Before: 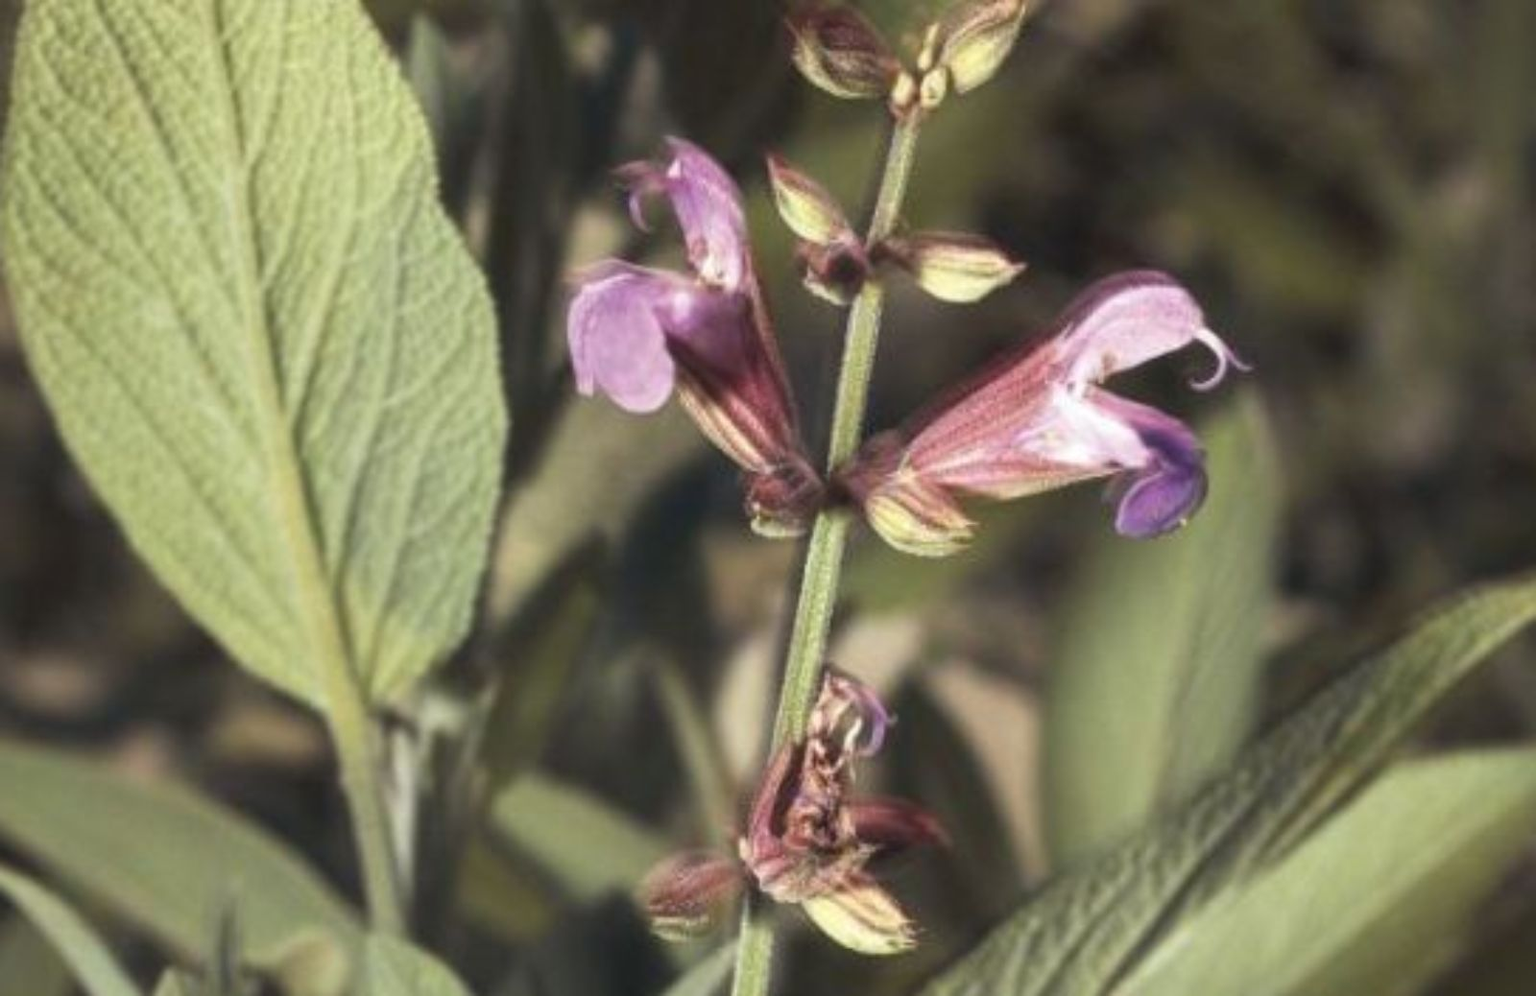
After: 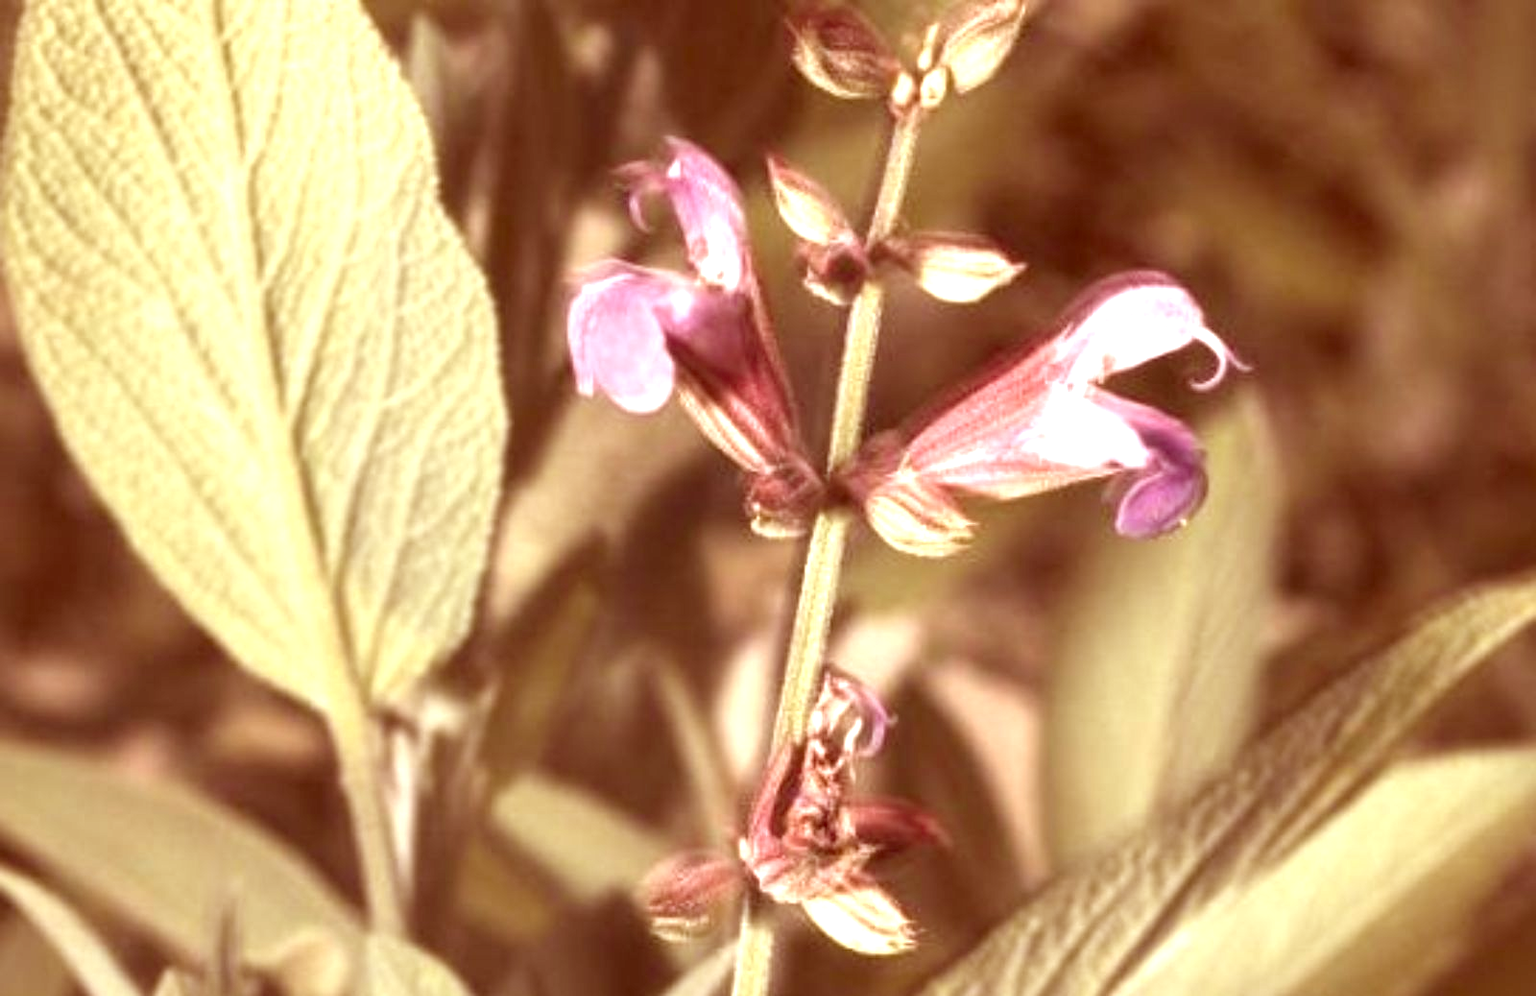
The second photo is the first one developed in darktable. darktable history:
color correction: highlights a* 9.03, highlights b* 8.71, shadows a* 40, shadows b* 40, saturation 0.8
exposure: black level correction 0, exposure 1 EV, compensate highlight preservation false
